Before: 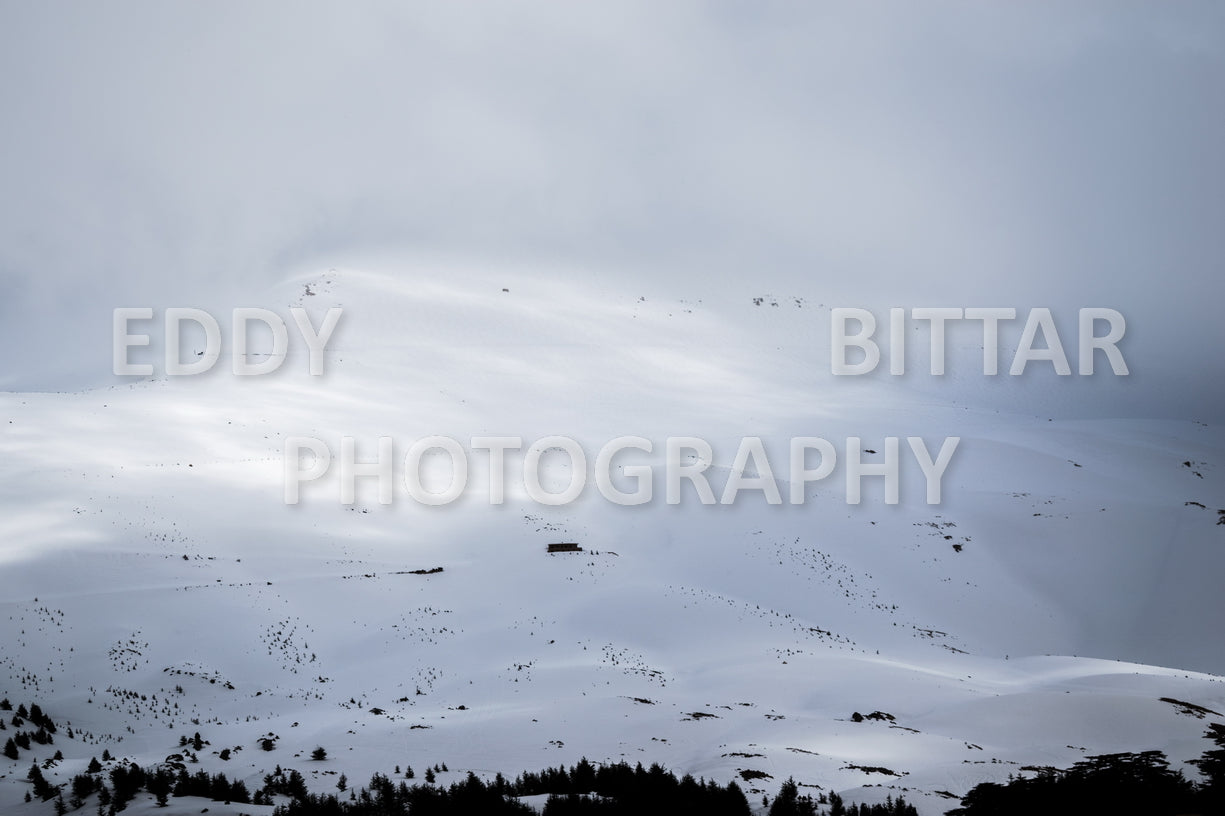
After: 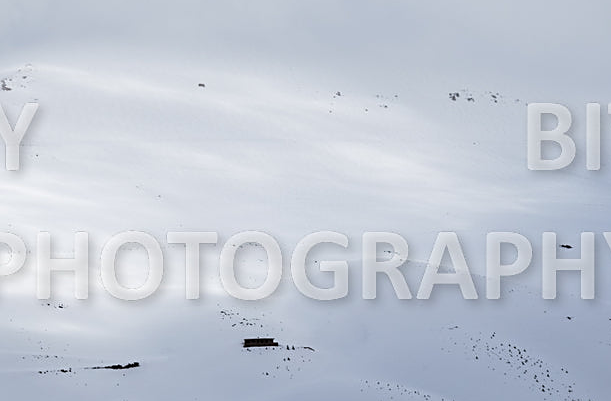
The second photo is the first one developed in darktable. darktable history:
sharpen: on, module defaults
crop: left 24.857%, top 25.188%, right 25.207%, bottom 25.571%
